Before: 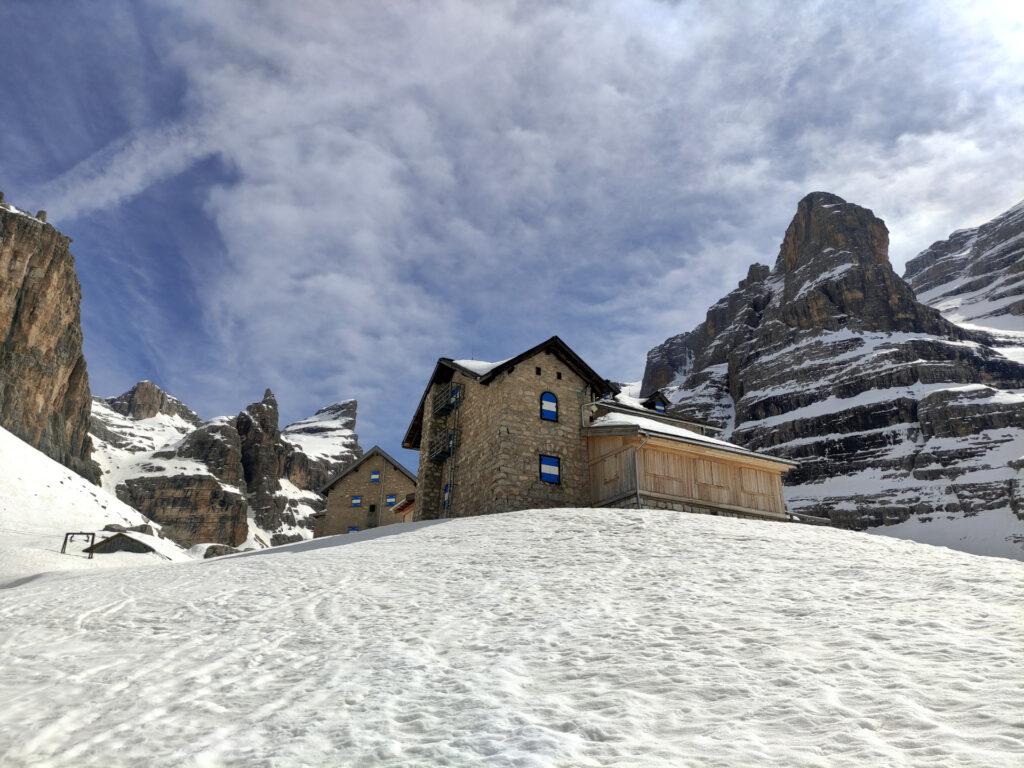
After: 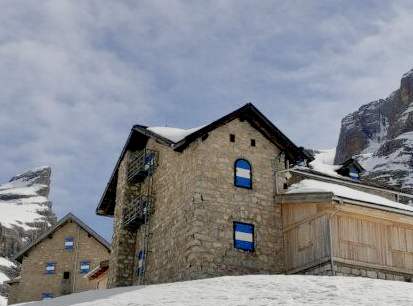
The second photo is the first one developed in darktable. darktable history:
exposure: black level correction 0, exposure 0.695 EV, compensate highlight preservation false
crop: left 29.98%, top 30.387%, right 29.658%, bottom 29.694%
filmic rgb: black relative exposure -8.77 EV, white relative exposure 4.98 EV, target black luminance 0%, hardness 3.78, latitude 65.96%, contrast 0.83, shadows ↔ highlights balance 19.65%, add noise in highlights 0.001, preserve chrominance no, color science v4 (2020)
